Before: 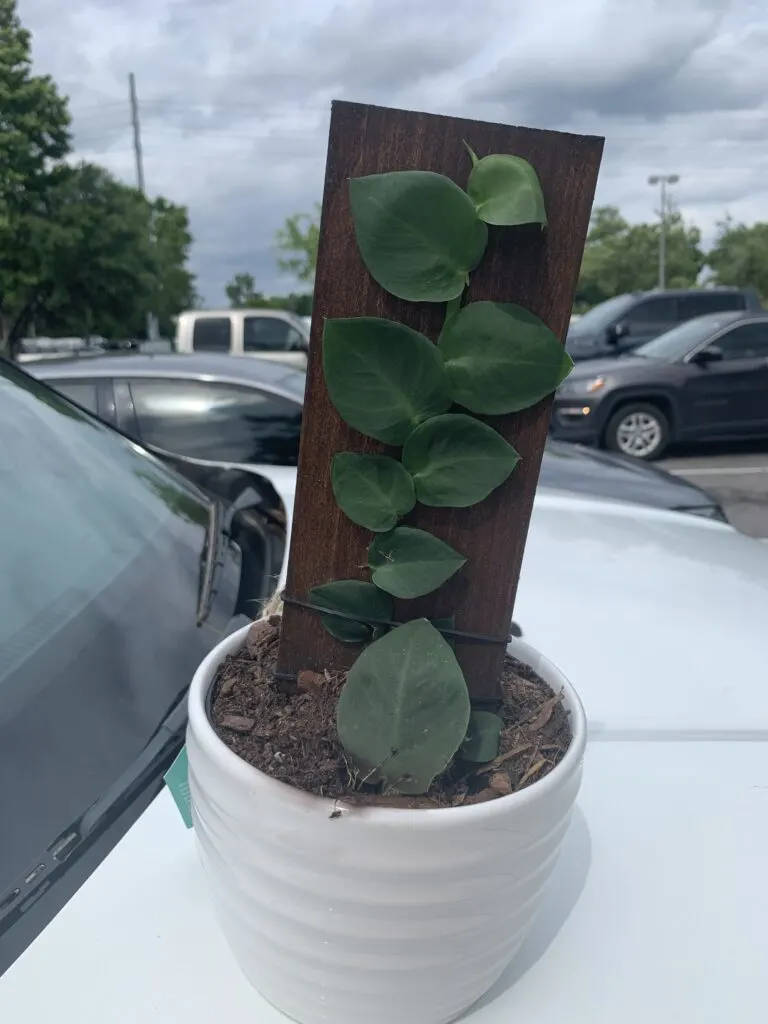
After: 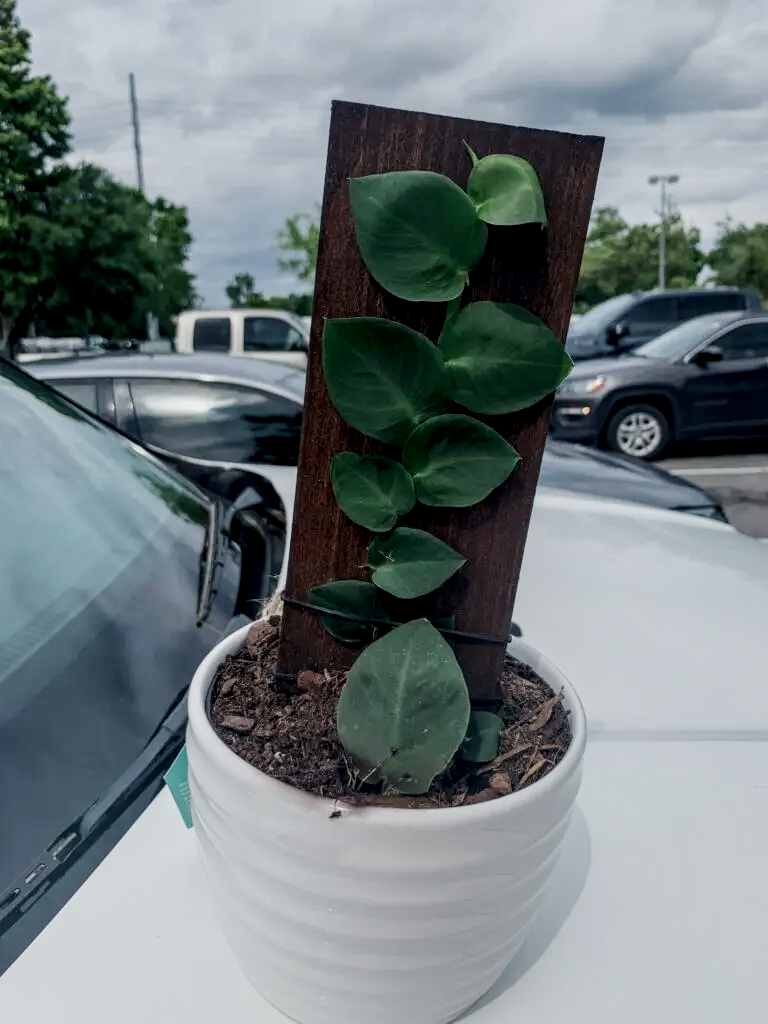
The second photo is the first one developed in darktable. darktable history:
exposure: compensate highlight preservation false
local contrast: highlights 25%, detail 150%
sigmoid: skew -0.2, preserve hue 0%, red attenuation 0.1, red rotation 0.035, green attenuation 0.1, green rotation -0.017, blue attenuation 0.15, blue rotation -0.052, base primaries Rec2020
